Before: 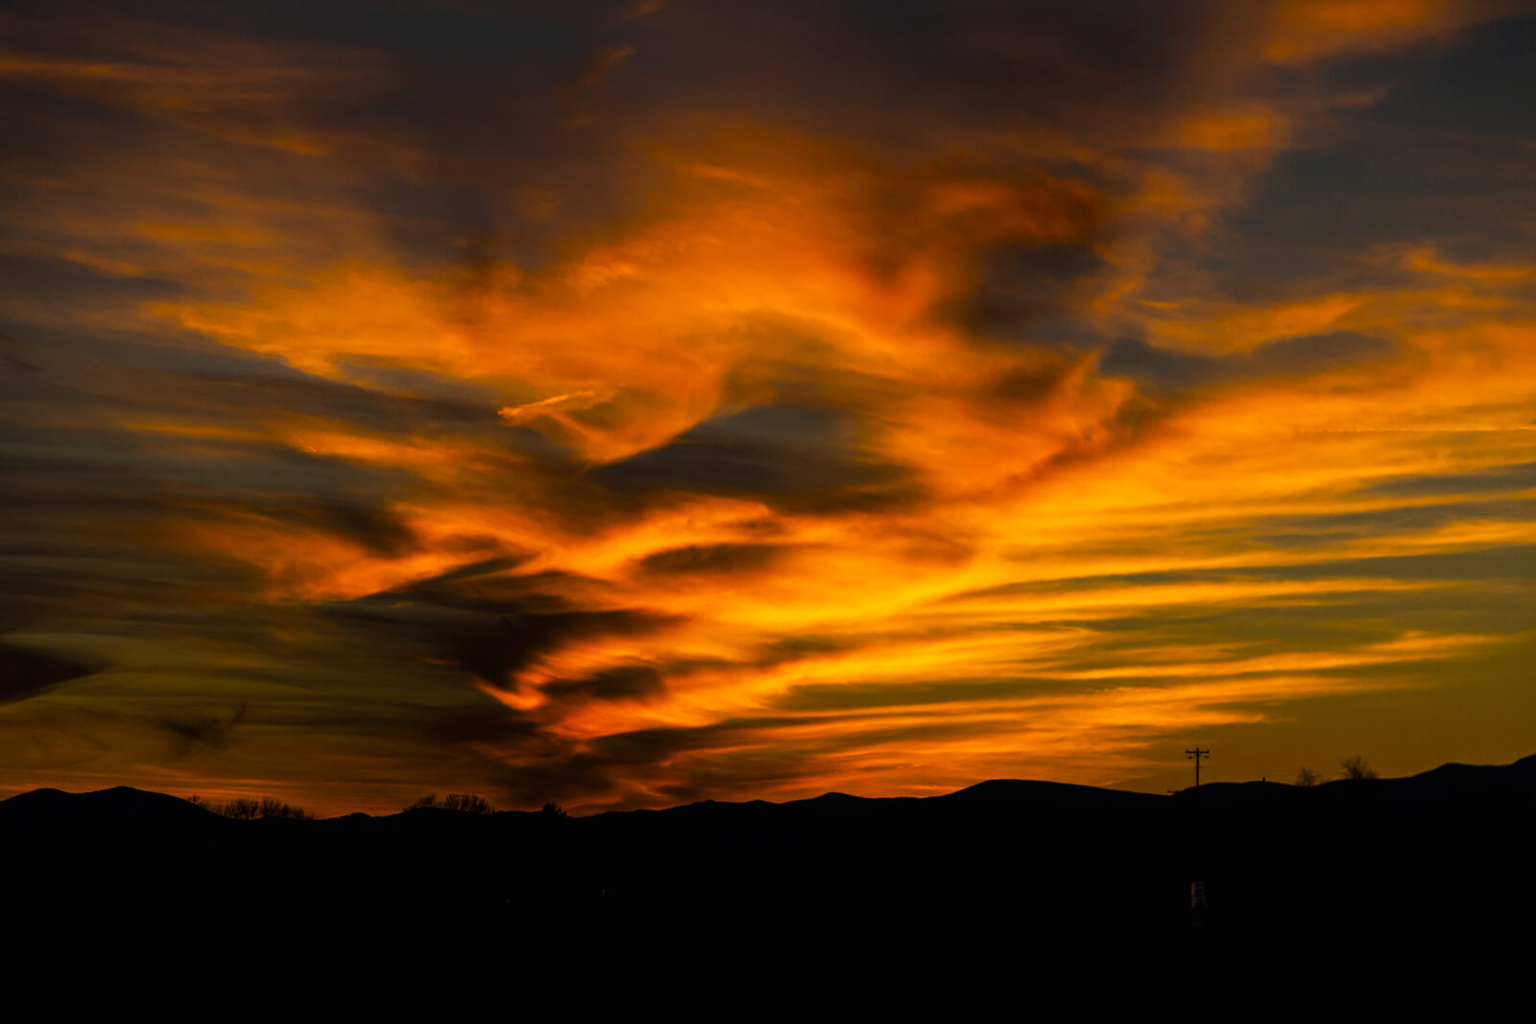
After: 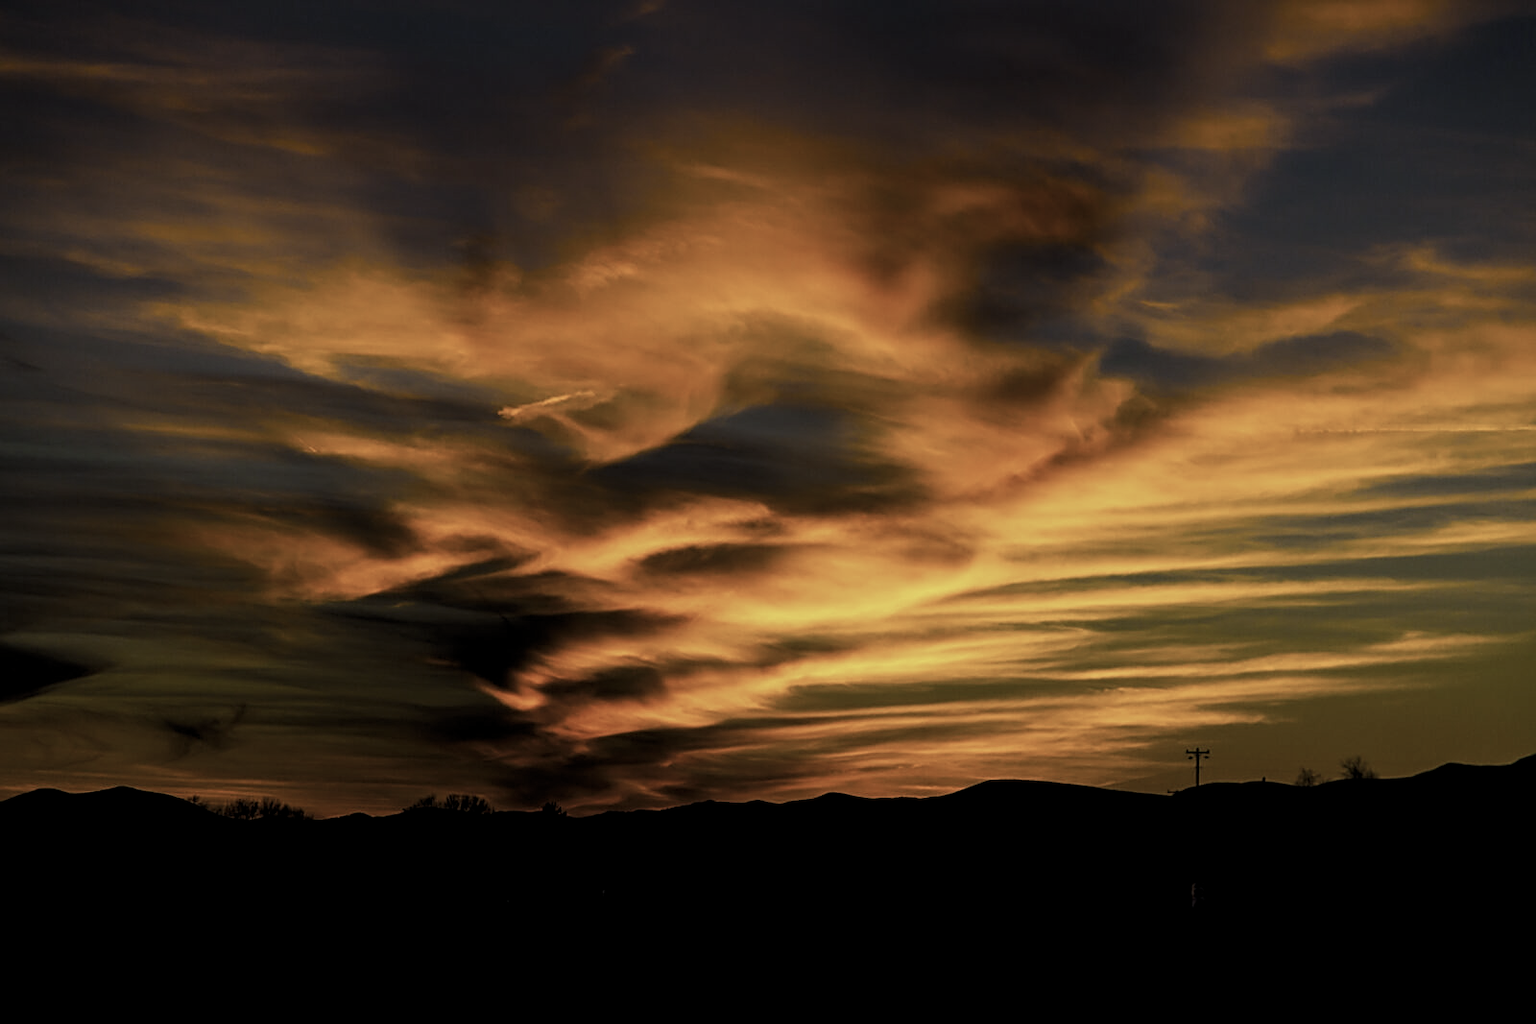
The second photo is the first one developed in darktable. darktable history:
white balance: red 0.871, blue 1.249
sharpen: on, module defaults
levels: levels [0.026, 0.507, 0.987]
contrast brightness saturation: contrast 0.1, saturation -0.36
